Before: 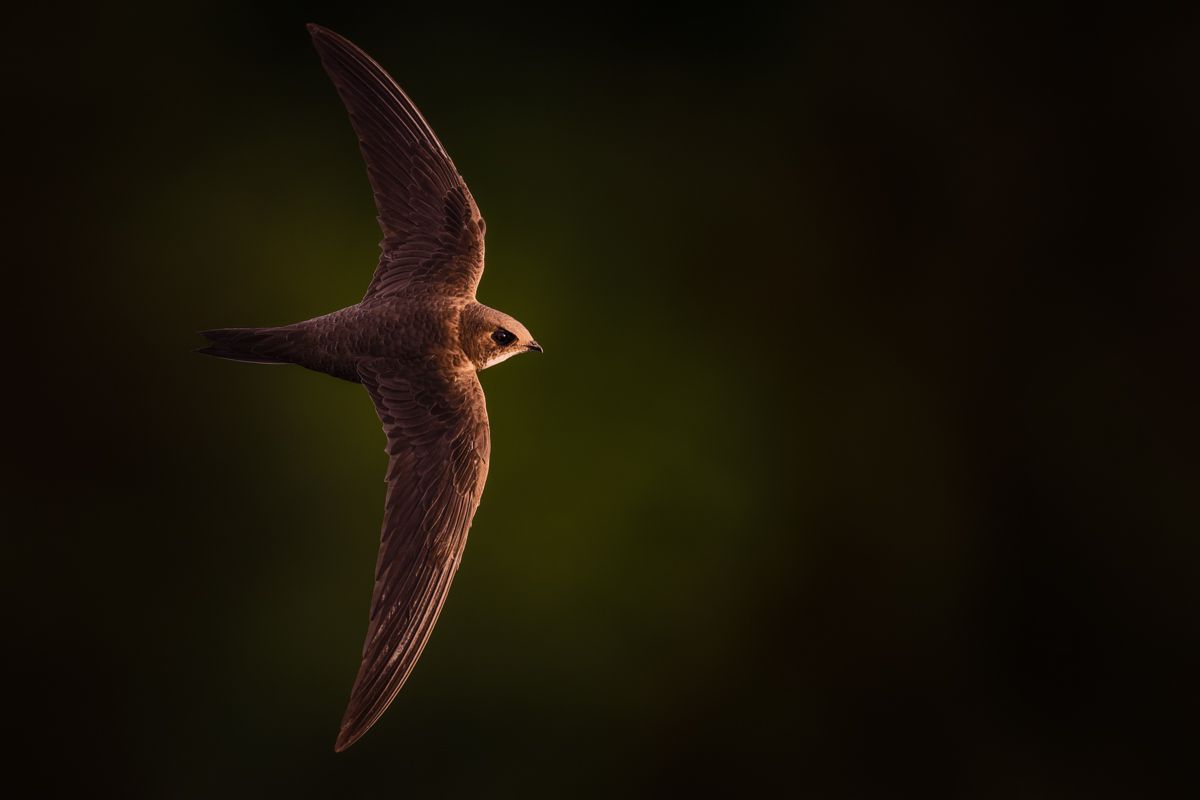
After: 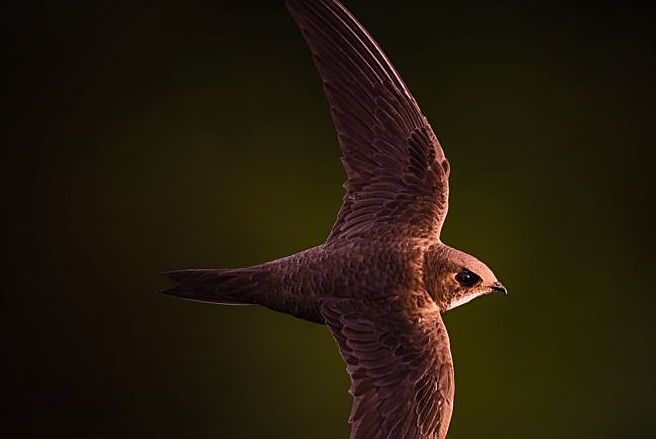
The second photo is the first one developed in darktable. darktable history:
crop and rotate: left 3.047%, top 7.509%, right 42.236%, bottom 37.598%
exposure: compensate highlight preservation false
vignetting: fall-off radius 60.65%
sharpen: on, module defaults
white balance: red 1.066, blue 1.119
